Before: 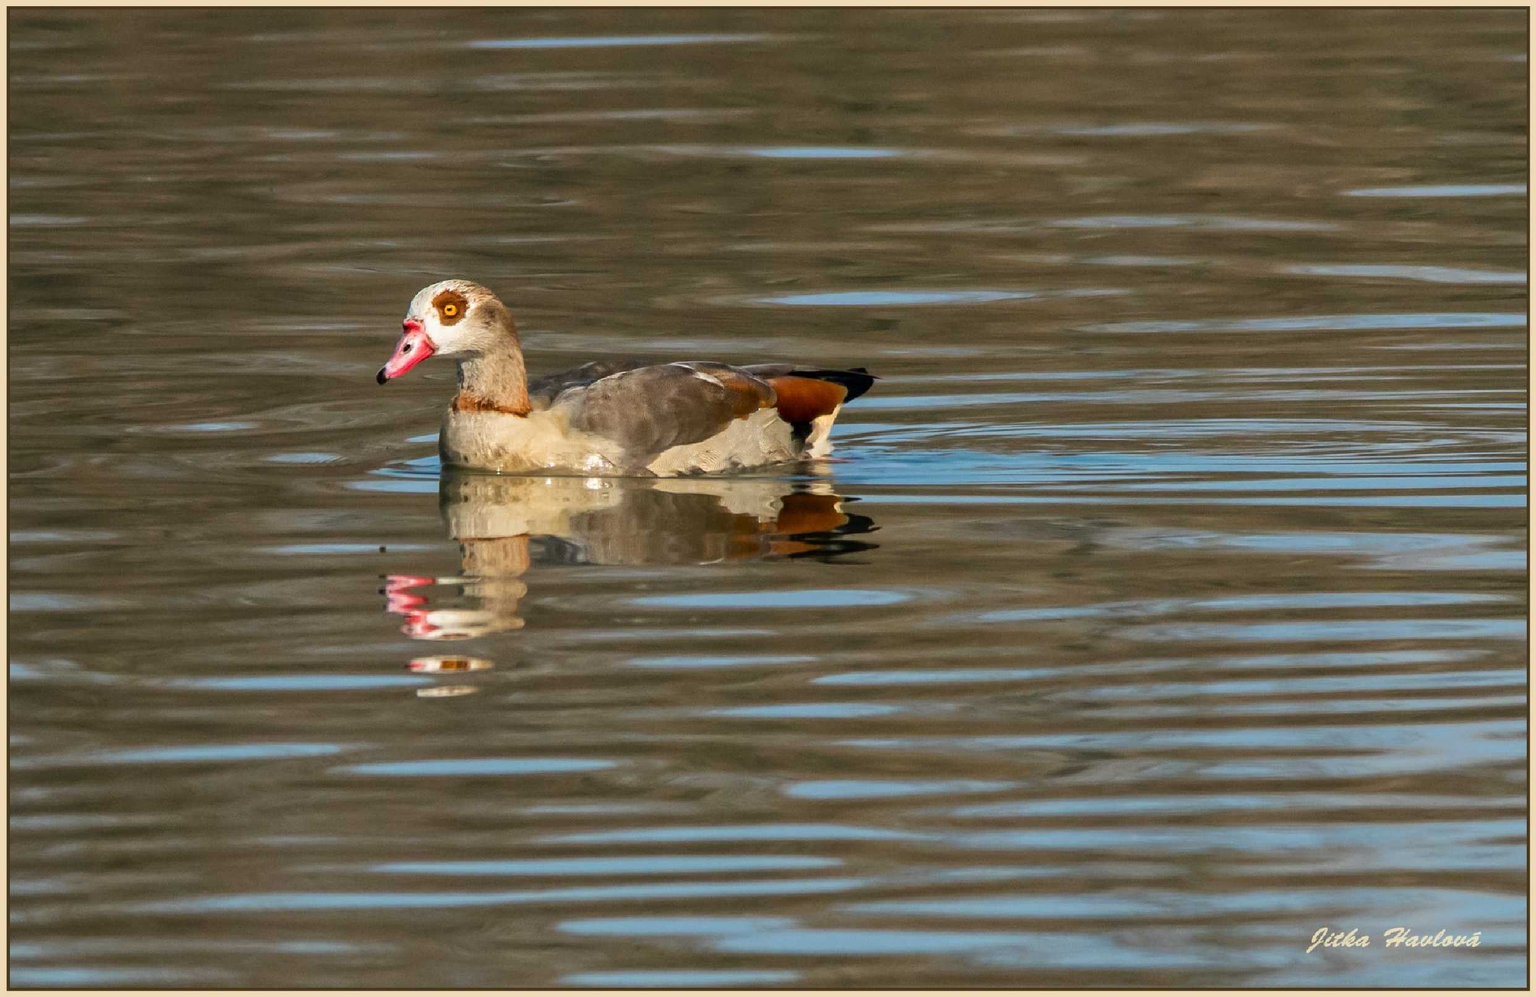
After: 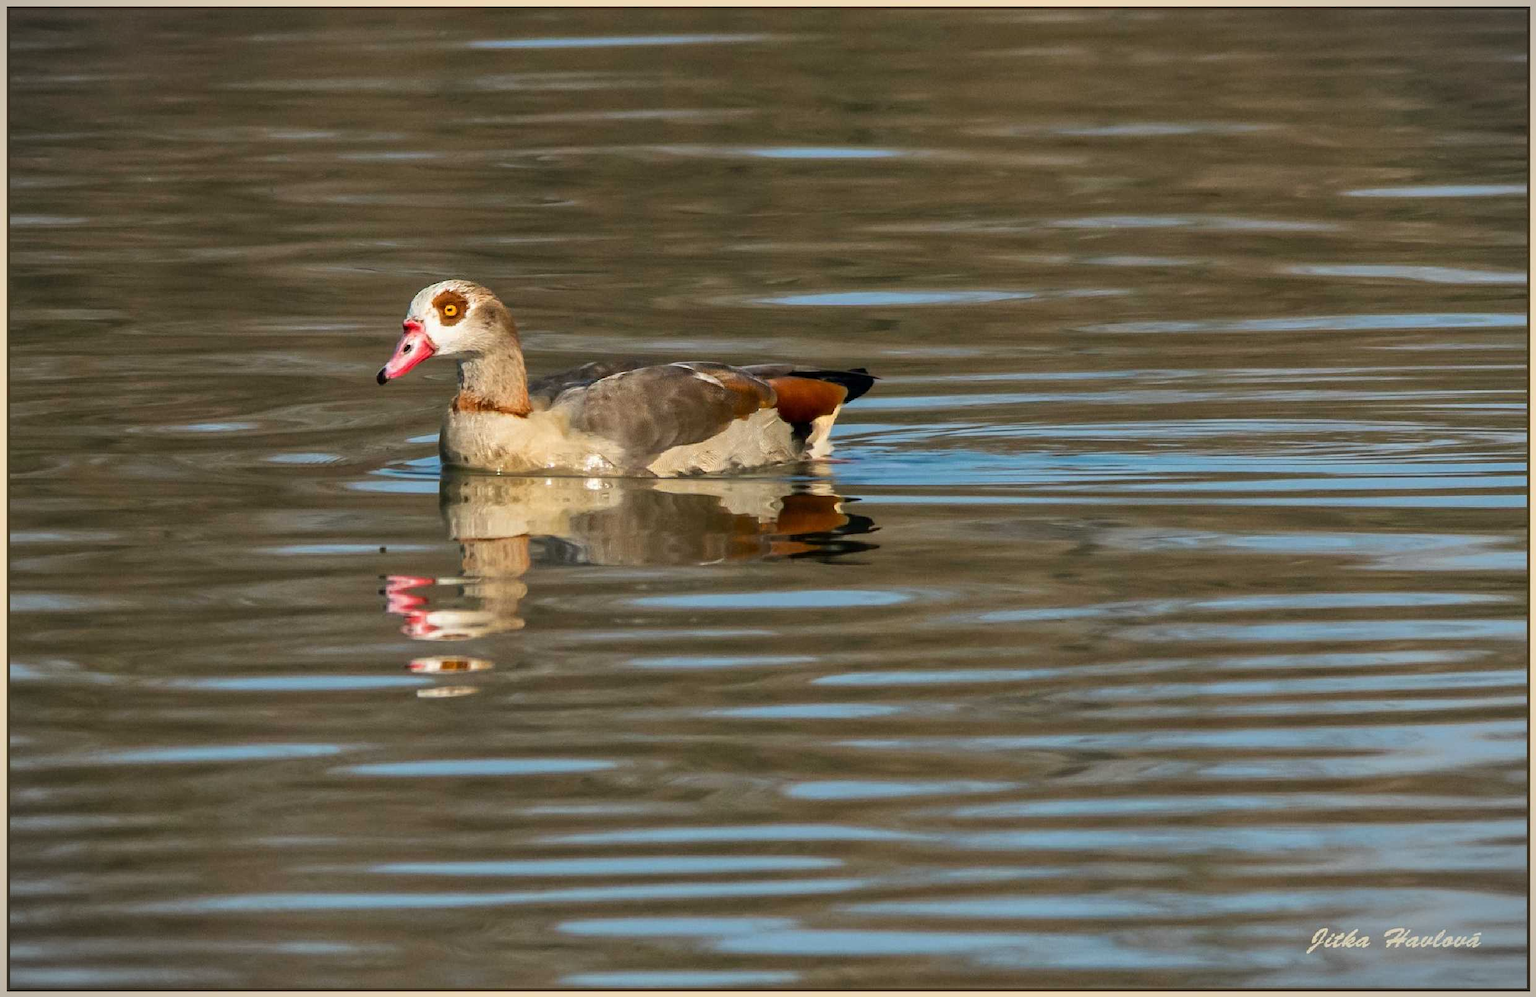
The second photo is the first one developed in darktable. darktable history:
vignetting: fall-off start 100.76%, brightness -0.444, saturation -0.687, width/height ratio 1.32, unbound false
